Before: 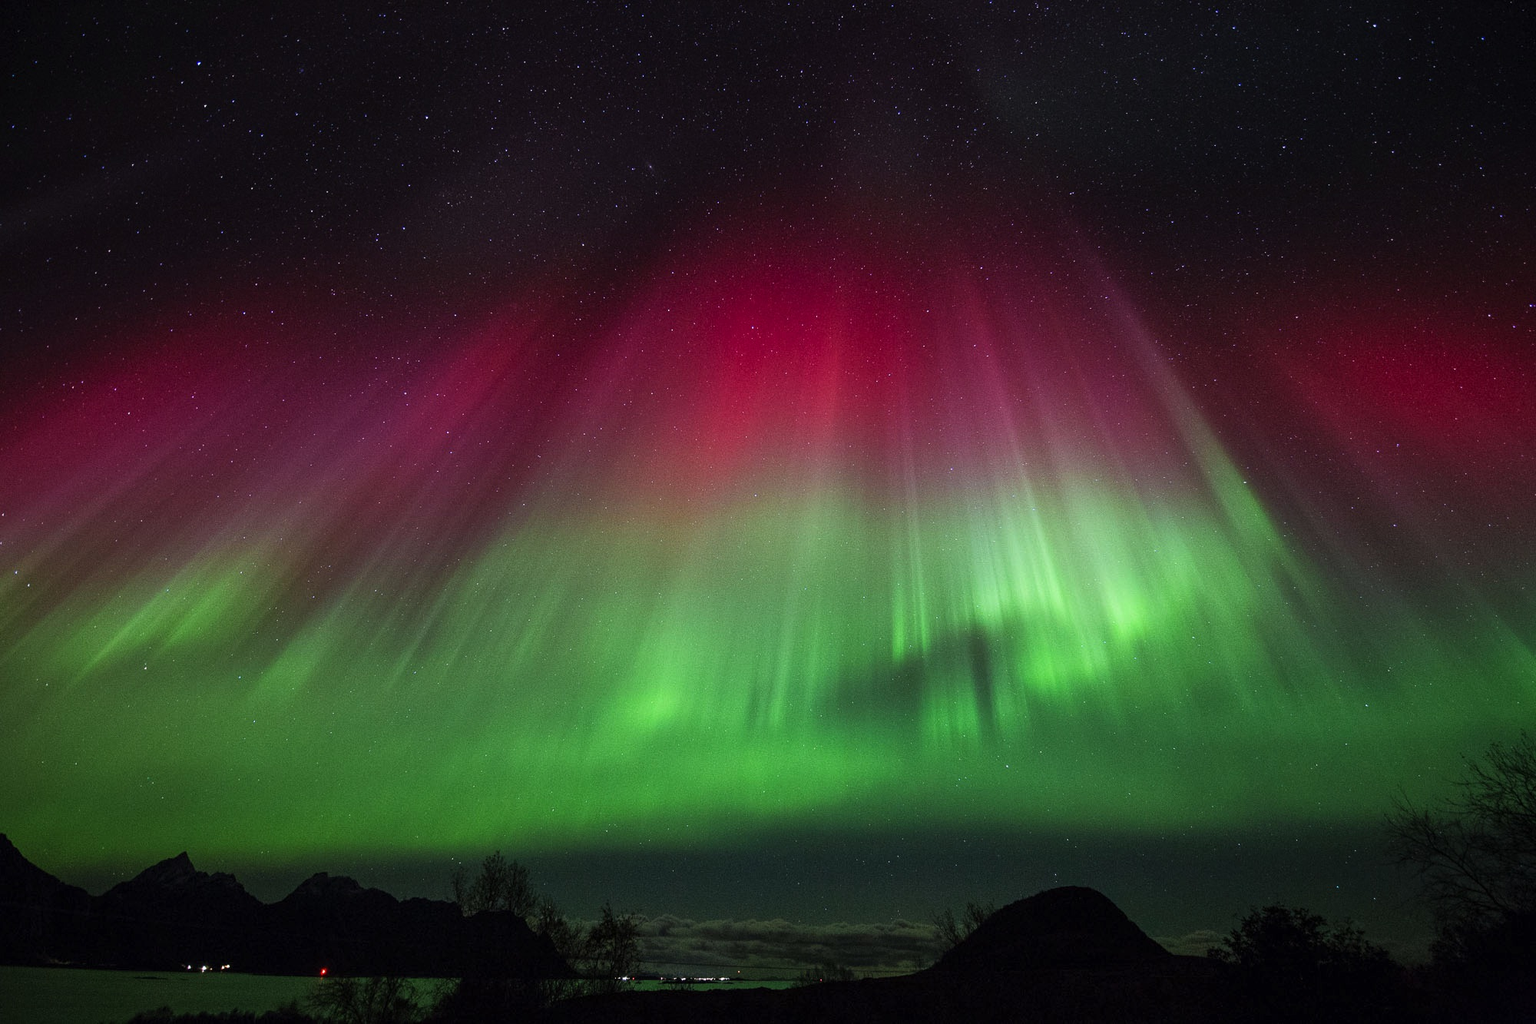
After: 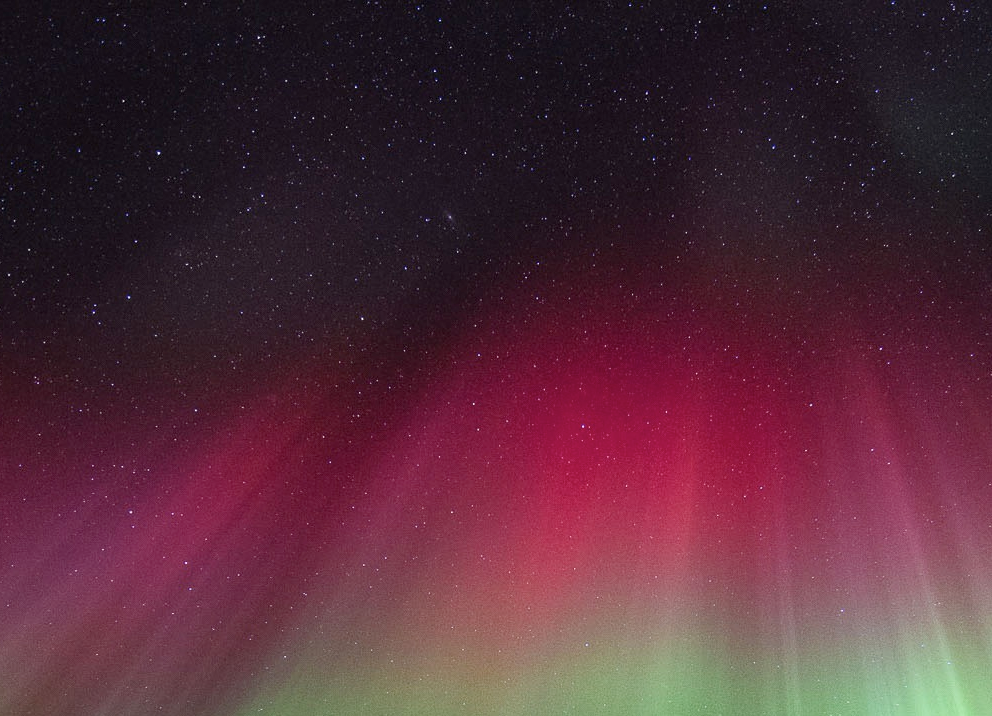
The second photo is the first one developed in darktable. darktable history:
crop: left 19.896%, right 30.474%, bottom 46.263%
